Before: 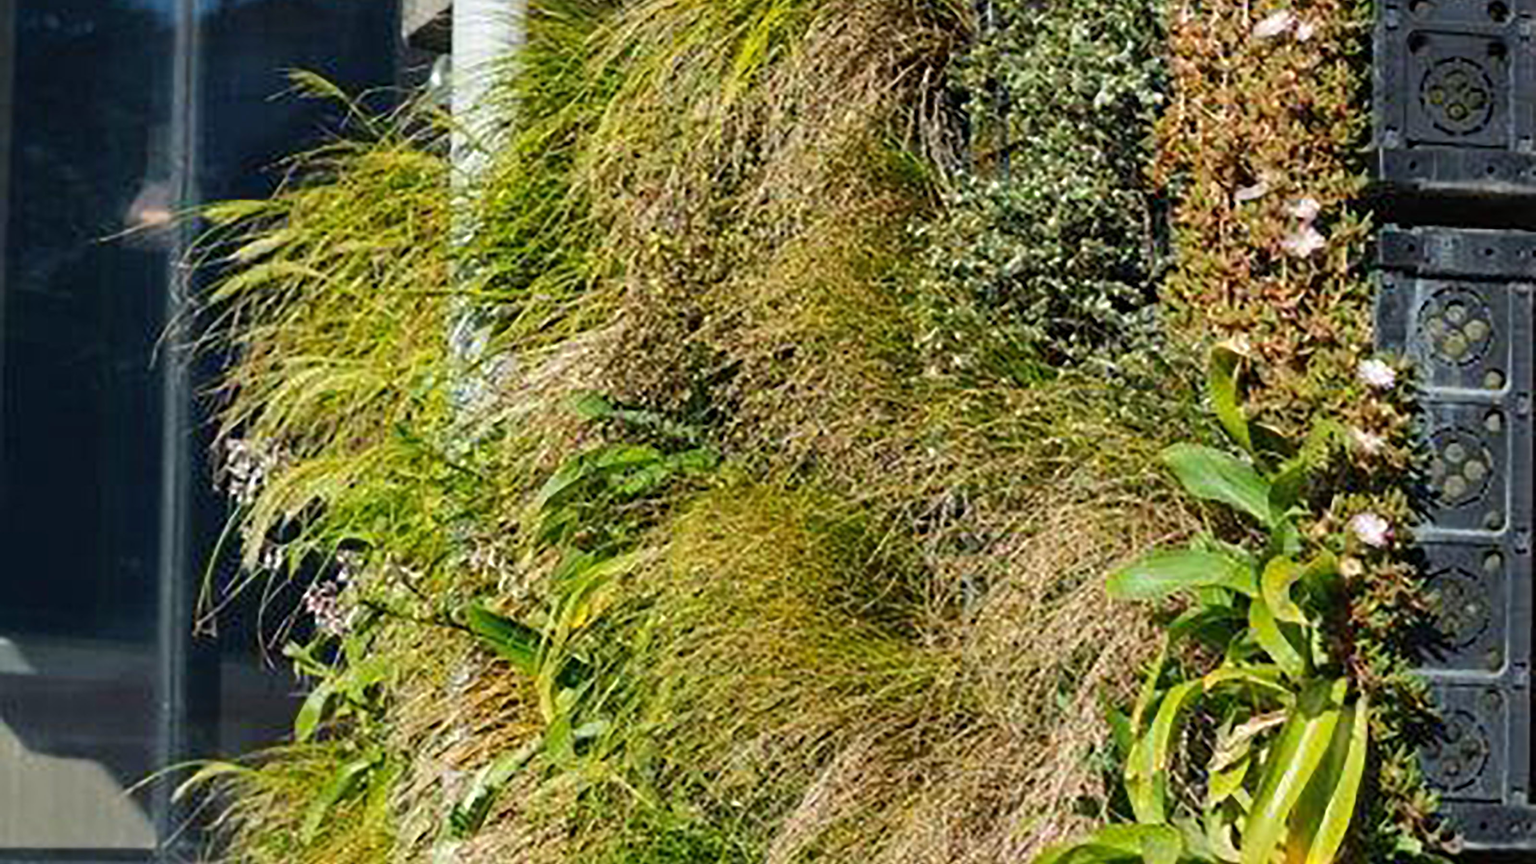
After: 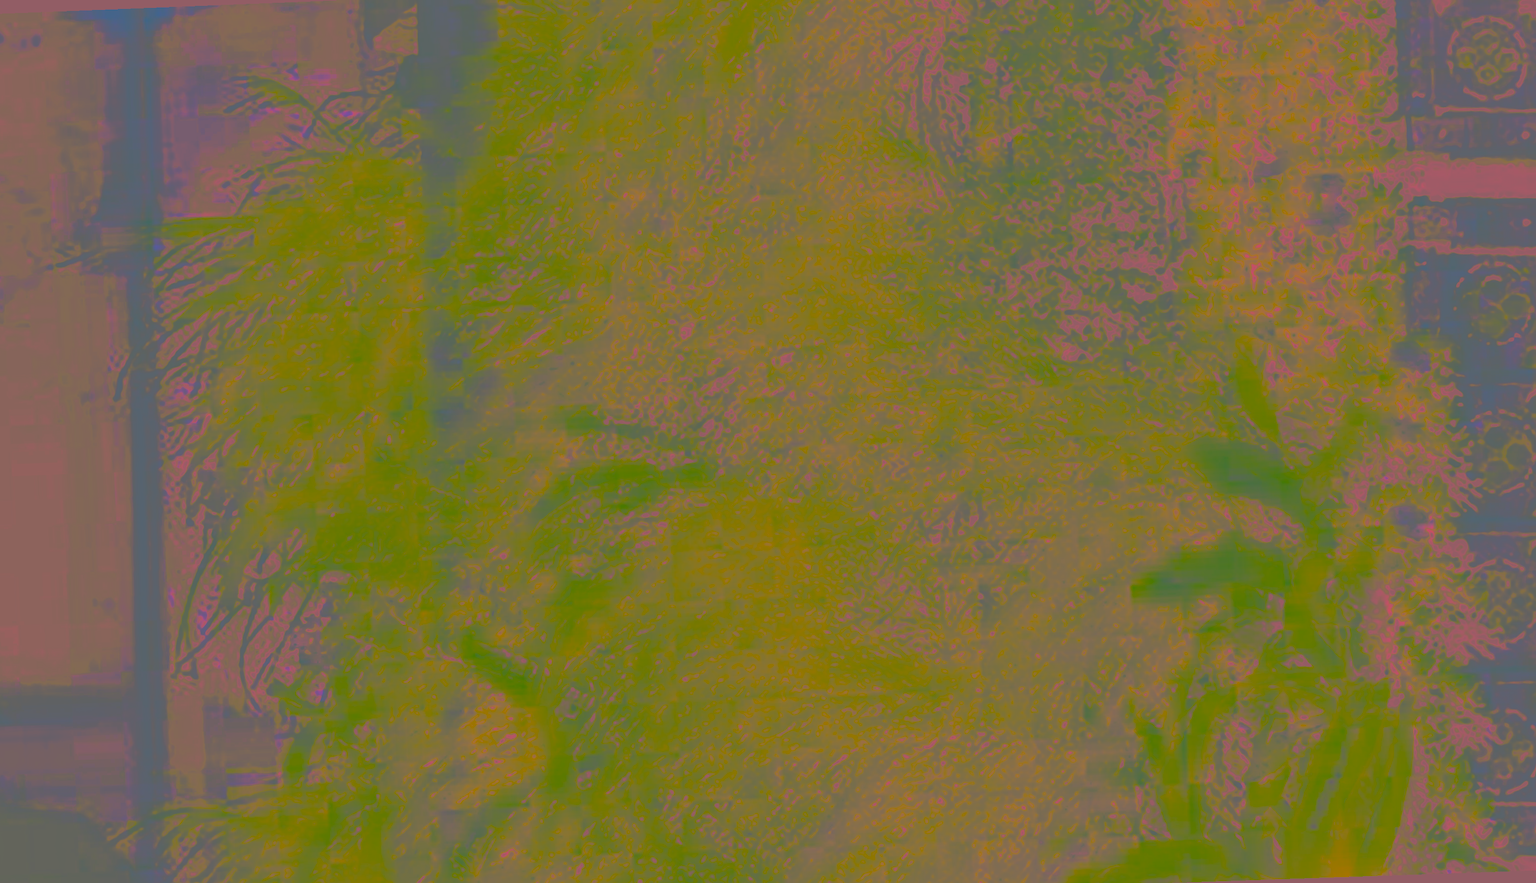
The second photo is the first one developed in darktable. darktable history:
color zones: curves: ch0 [(0, 0.6) (0.129, 0.585) (0.193, 0.596) (0.429, 0.5) (0.571, 0.5) (0.714, 0.5) (0.857, 0.5) (1, 0.6)]; ch1 [(0, 0.453) (0.112, 0.245) (0.213, 0.252) (0.429, 0.233) (0.571, 0.231) (0.683, 0.242) (0.857, 0.296) (1, 0.453)]
rotate and perspective: rotation -2.12°, lens shift (vertical) 0.009, lens shift (horizontal) -0.008, automatic cropping original format, crop left 0.036, crop right 0.964, crop top 0.05, crop bottom 0.959
color balance: lift [1, 1.015, 1.004, 0.985], gamma [1, 0.958, 0.971, 1.042], gain [1, 0.956, 0.977, 1.044]
contrast brightness saturation: contrast -0.99, brightness -0.17, saturation 0.75
shadows and highlights: shadows 49, highlights -41, soften with gaussian
